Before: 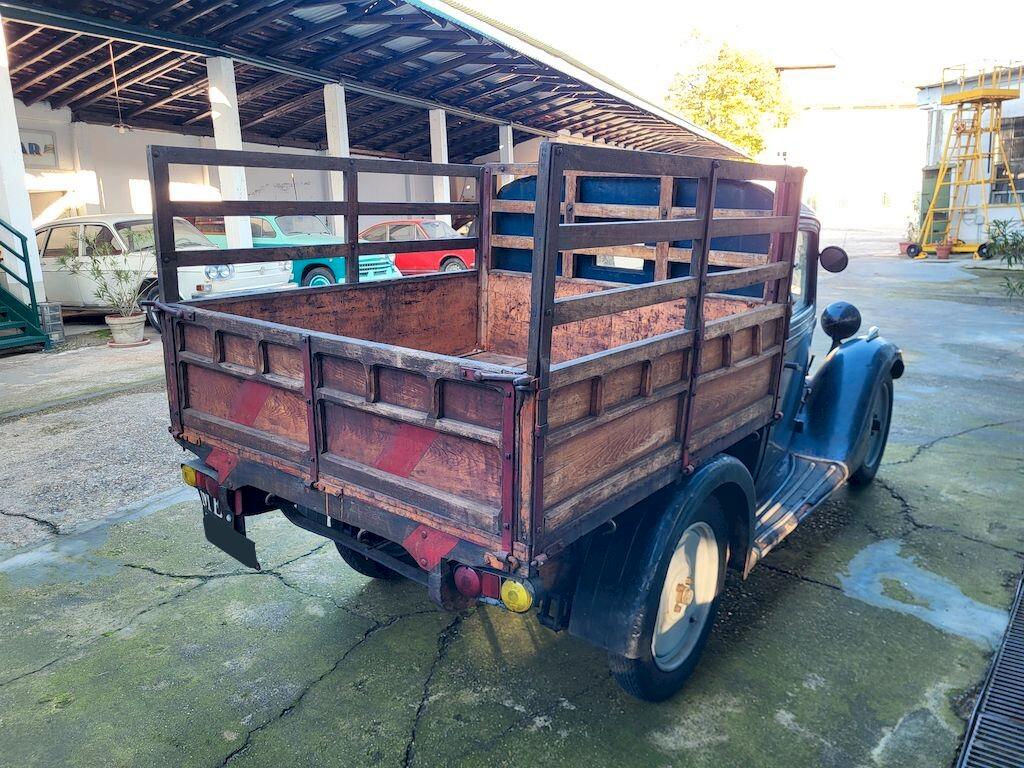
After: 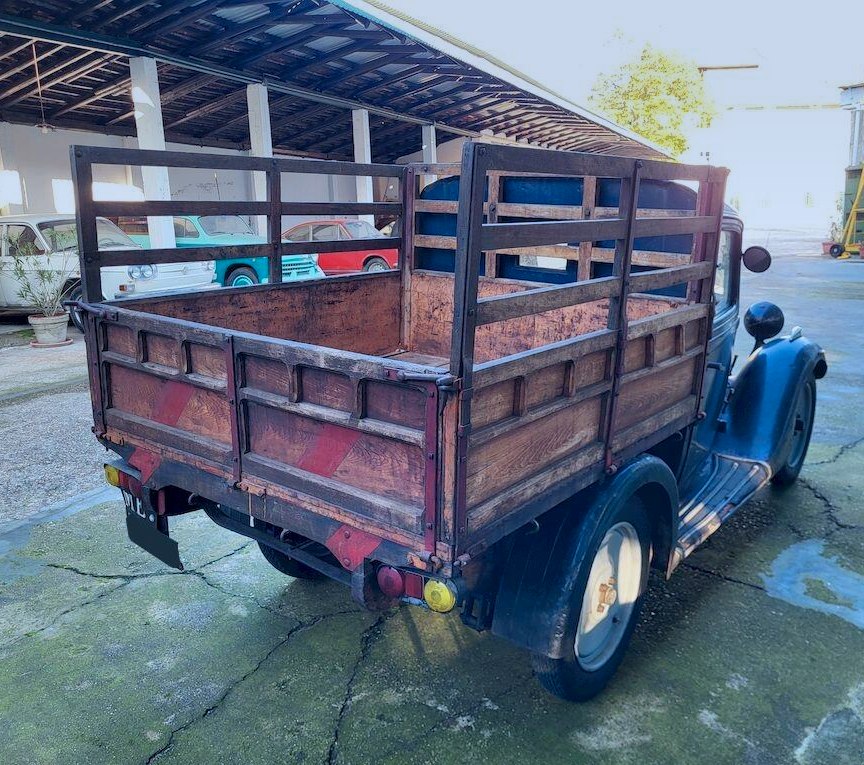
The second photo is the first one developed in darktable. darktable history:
graduated density: on, module defaults
color calibration: x 0.372, y 0.386, temperature 4283.97 K
crop: left 7.598%, right 7.873%
